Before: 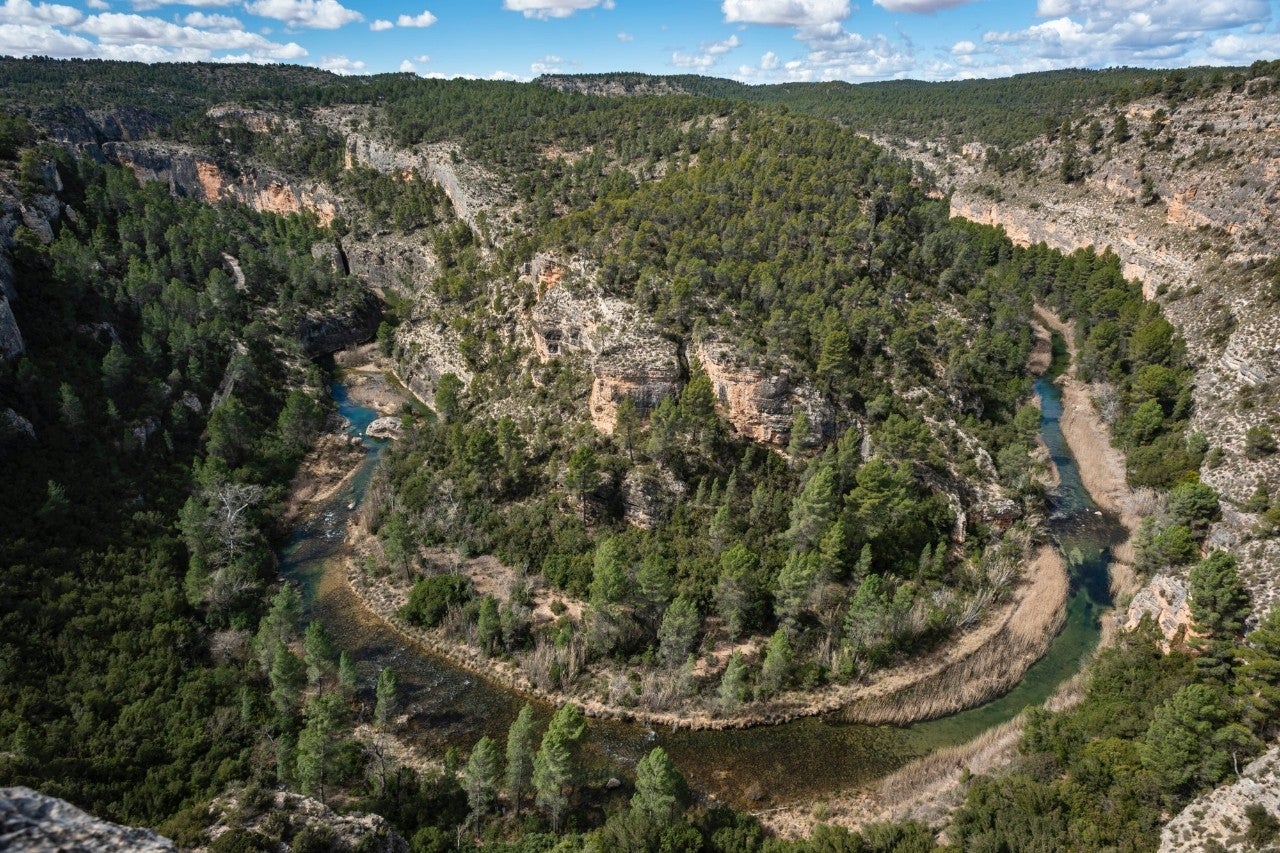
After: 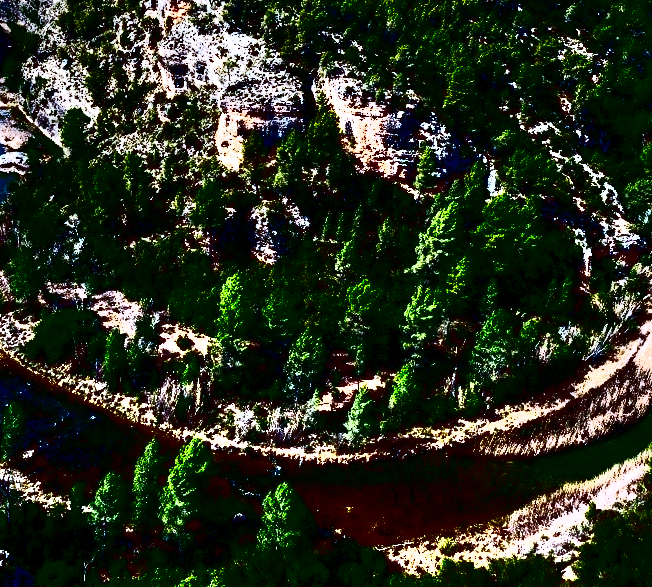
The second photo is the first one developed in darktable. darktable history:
contrast brightness saturation: contrast 0.77, brightness -1, saturation 1
crop and rotate: left 29.237%, top 31.152%, right 19.807%
shadows and highlights: radius 110.86, shadows 51.09, white point adjustment 9.16, highlights -4.17, highlights color adjustment 32.2%, soften with gaussian
white balance: red 0.948, green 1.02, blue 1.176
